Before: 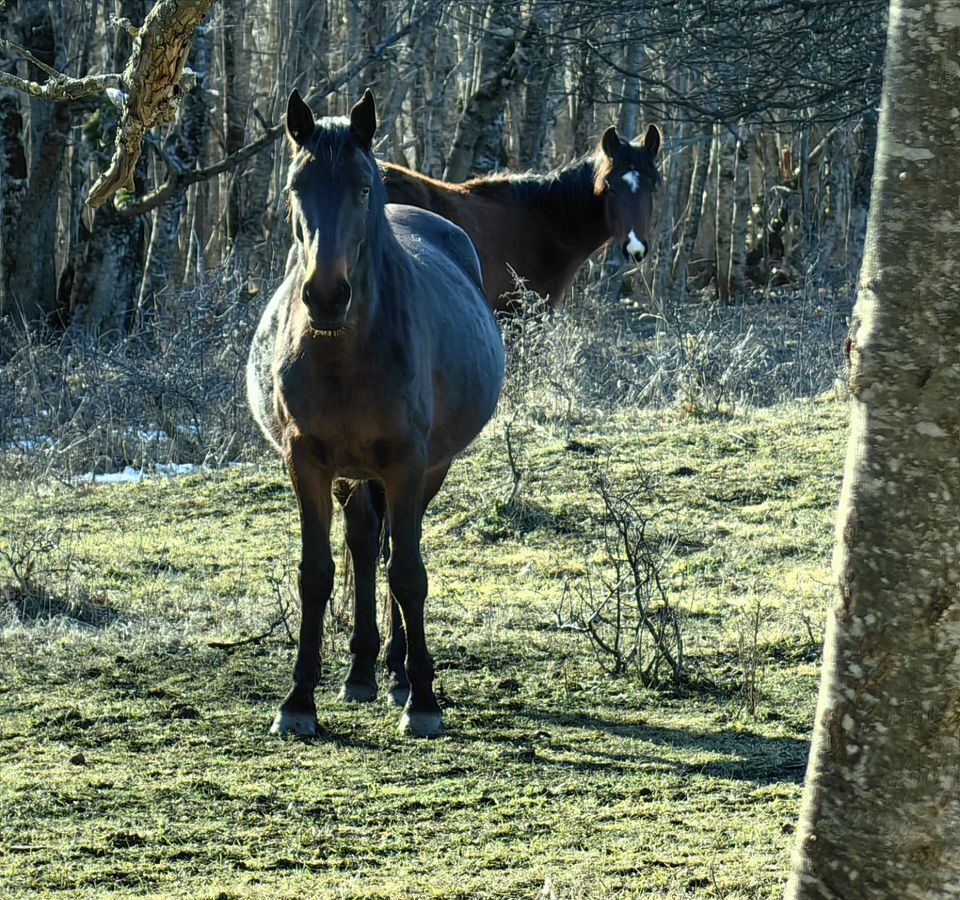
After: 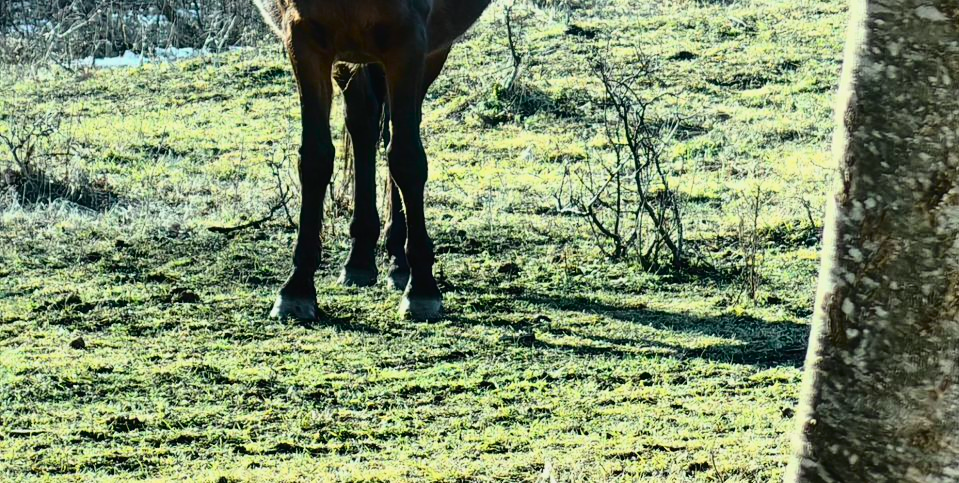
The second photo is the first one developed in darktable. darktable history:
tone curve: curves: ch0 [(0, 0.014) (0.17, 0.099) (0.398, 0.423) (0.728, 0.808) (0.877, 0.91) (0.99, 0.955)]; ch1 [(0, 0) (0.377, 0.325) (0.493, 0.491) (0.505, 0.504) (0.515, 0.515) (0.554, 0.575) (0.623, 0.643) (0.701, 0.718) (1, 1)]; ch2 [(0, 0) (0.423, 0.453) (0.481, 0.485) (0.501, 0.501) (0.531, 0.527) (0.586, 0.597) (0.663, 0.706) (0.717, 0.753) (1, 0.991)], color space Lab, independent channels
crop and rotate: top 46.237%
